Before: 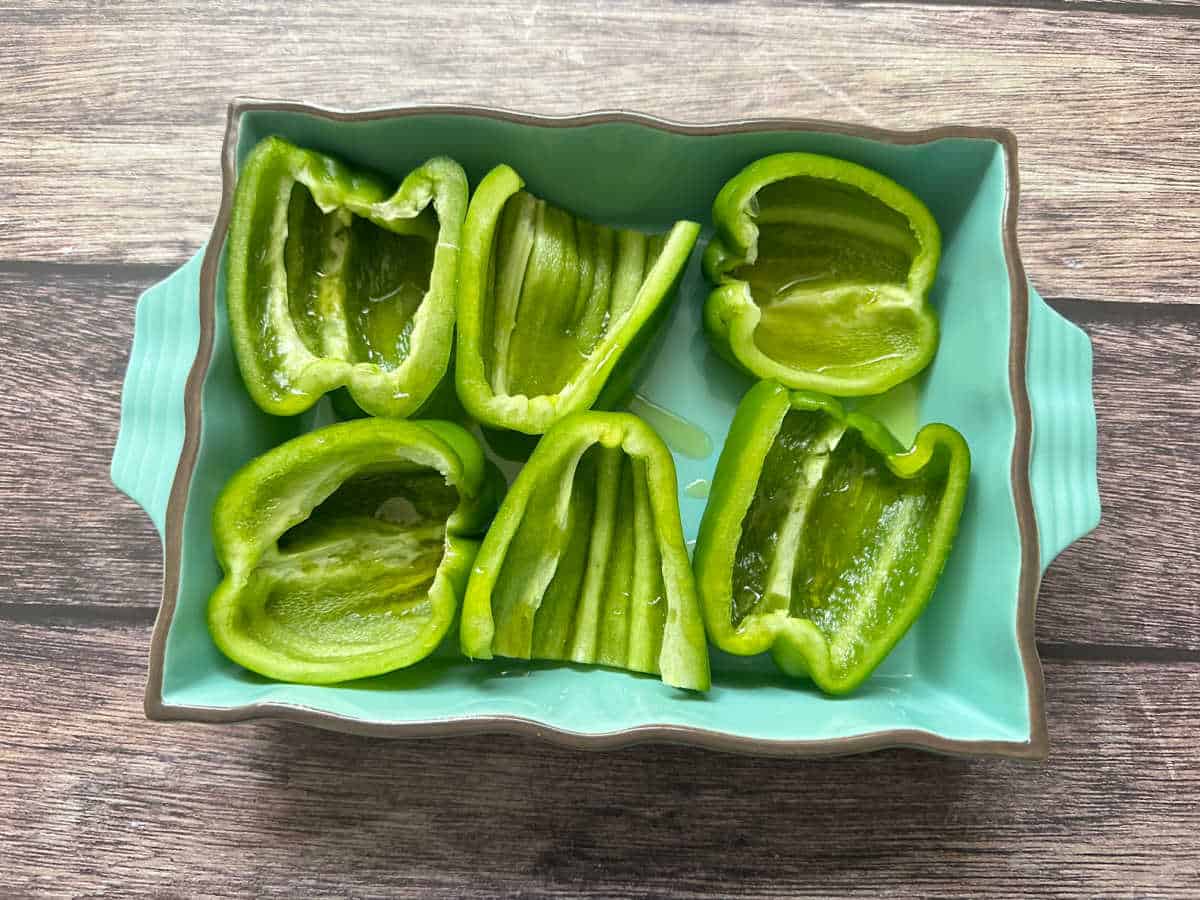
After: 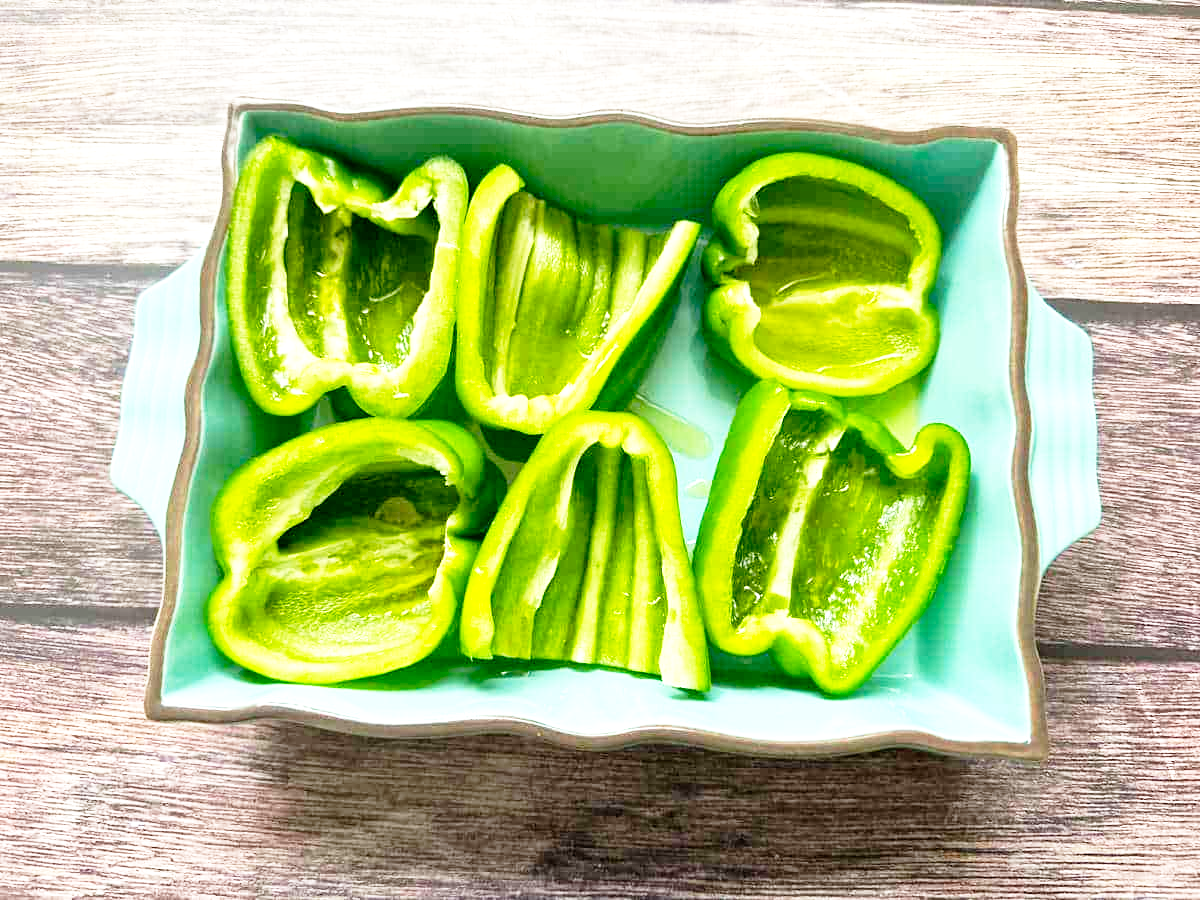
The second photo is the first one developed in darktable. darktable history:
color correction: highlights b* -0.005, saturation 1.26
local contrast: highlights 106%, shadows 99%, detail 119%, midtone range 0.2
base curve: curves: ch0 [(0, 0) (0.012, 0.01) (0.073, 0.168) (0.31, 0.711) (0.645, 0.957) (1, 1)], preserve colors none
